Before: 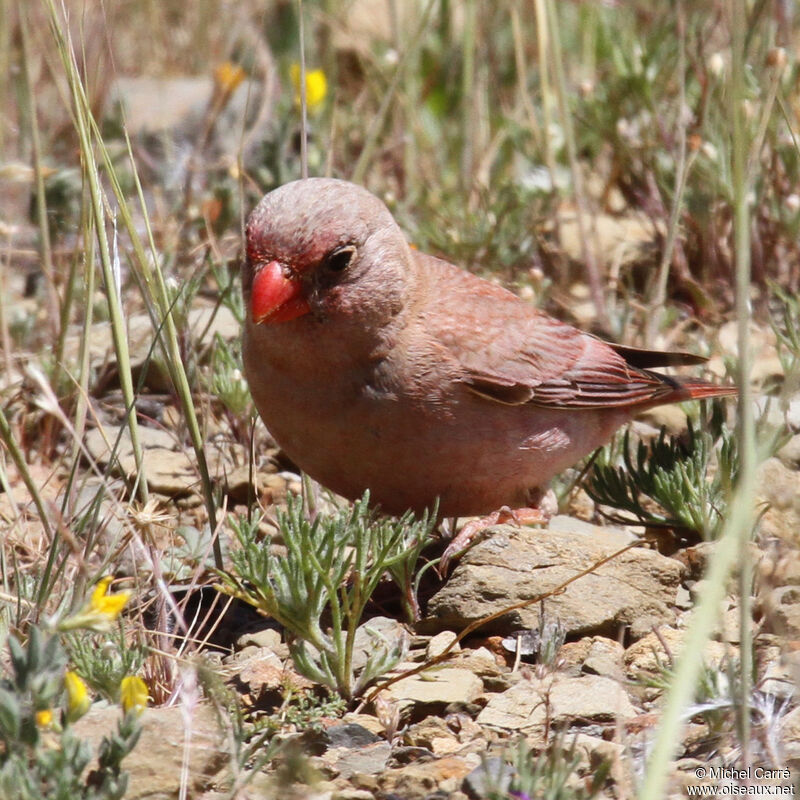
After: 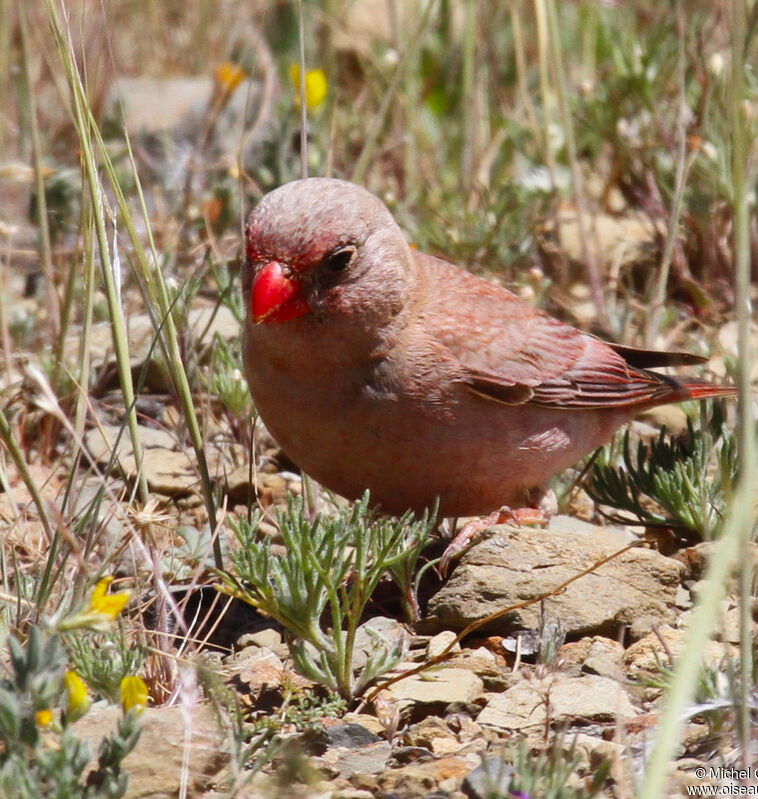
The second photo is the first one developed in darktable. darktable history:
crop and rotate: right 5.167%
vibrance: vibrance 100%
